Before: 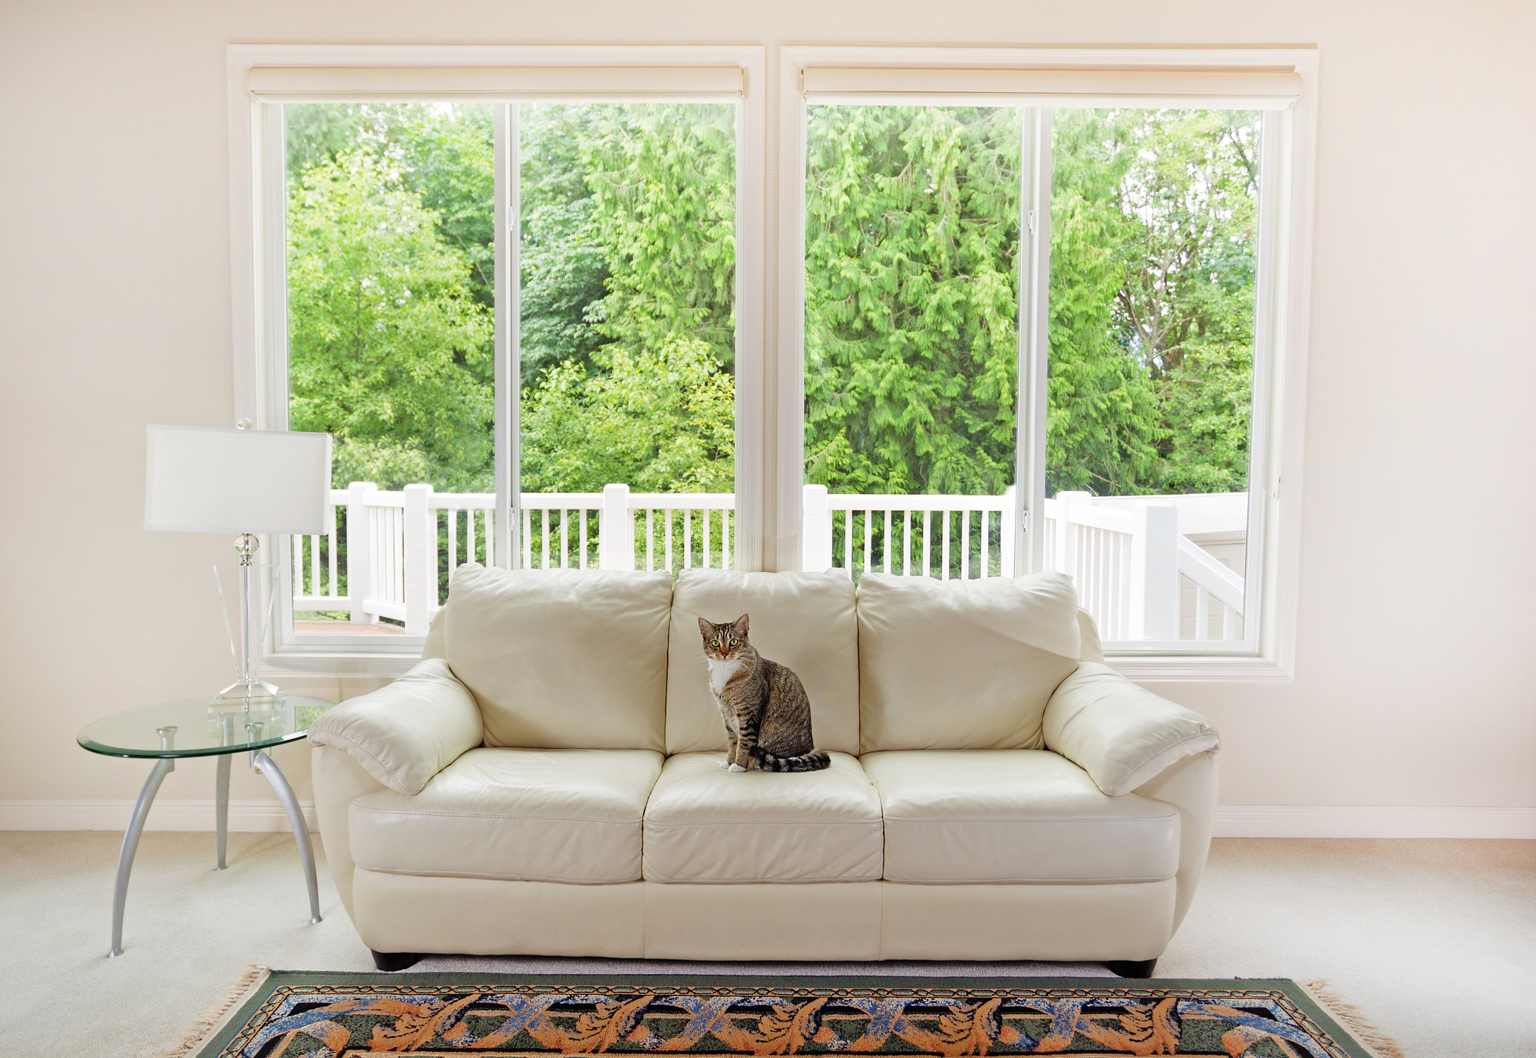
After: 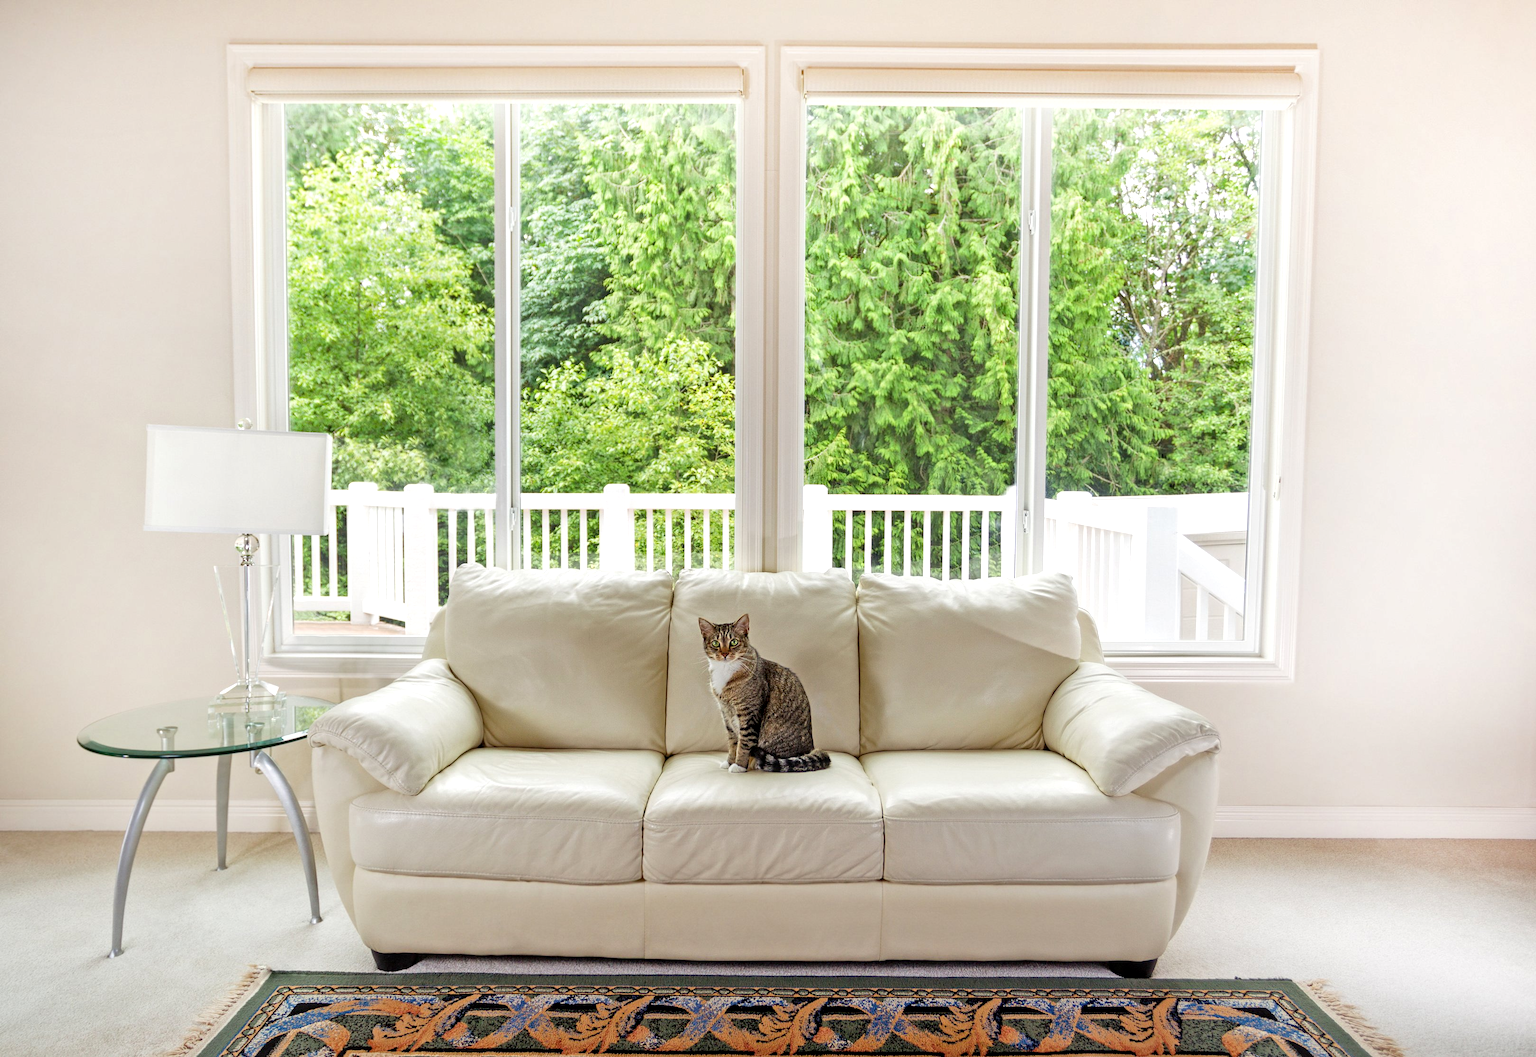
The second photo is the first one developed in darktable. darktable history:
white balance: emerald 1
levels: levels [0, 0.476, 0.951]
local contrast: on, module defaults
shadows and highlights: shadows 20.55, highlights -20.99, soften with gaussian
